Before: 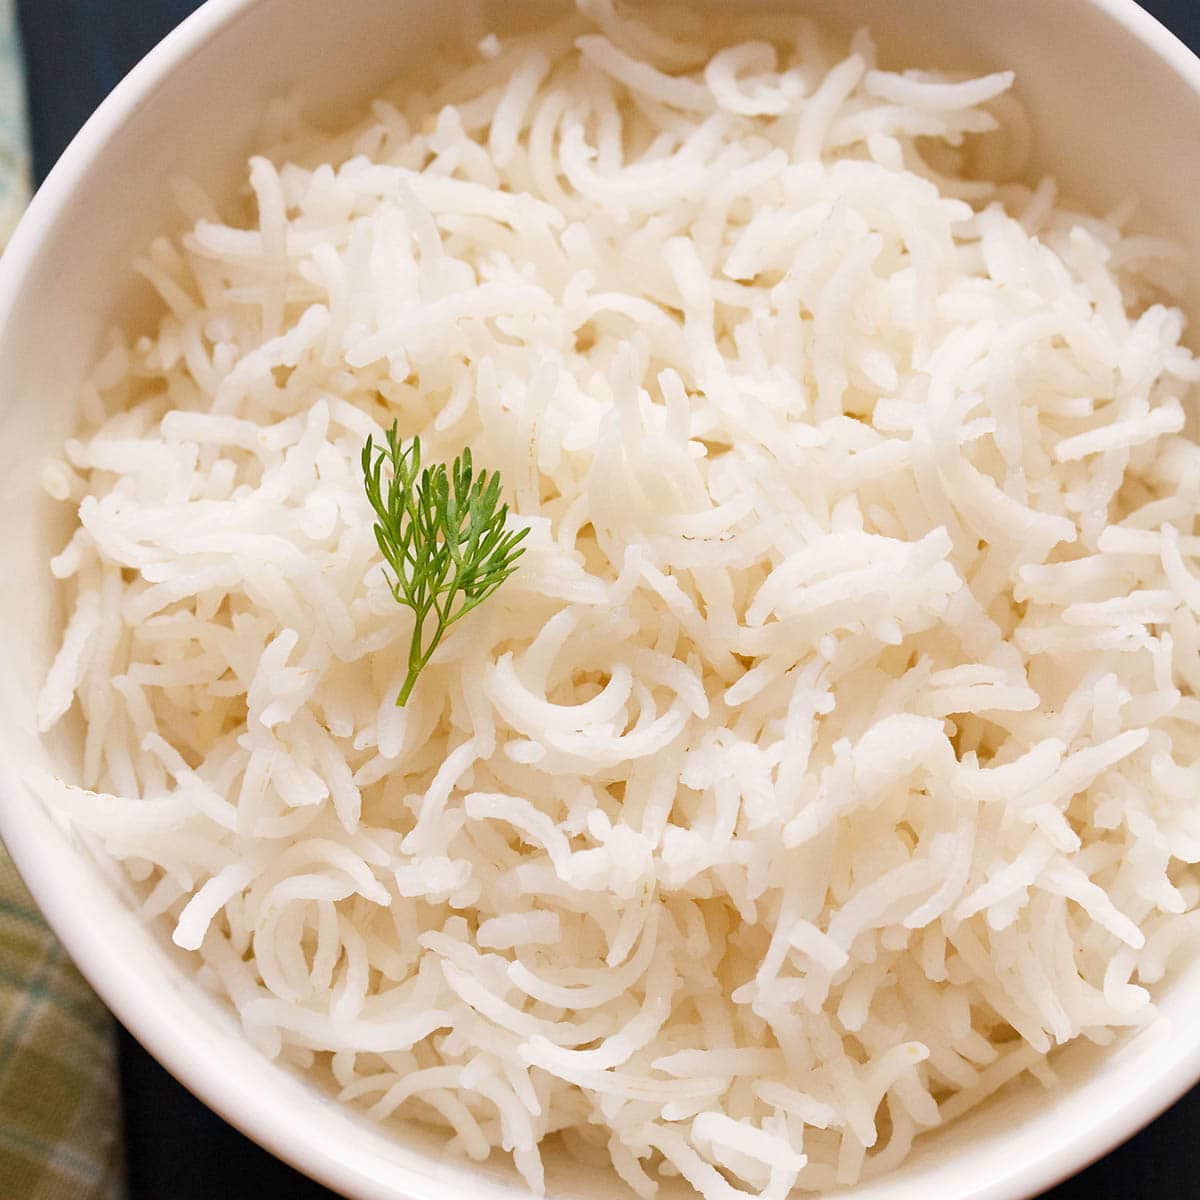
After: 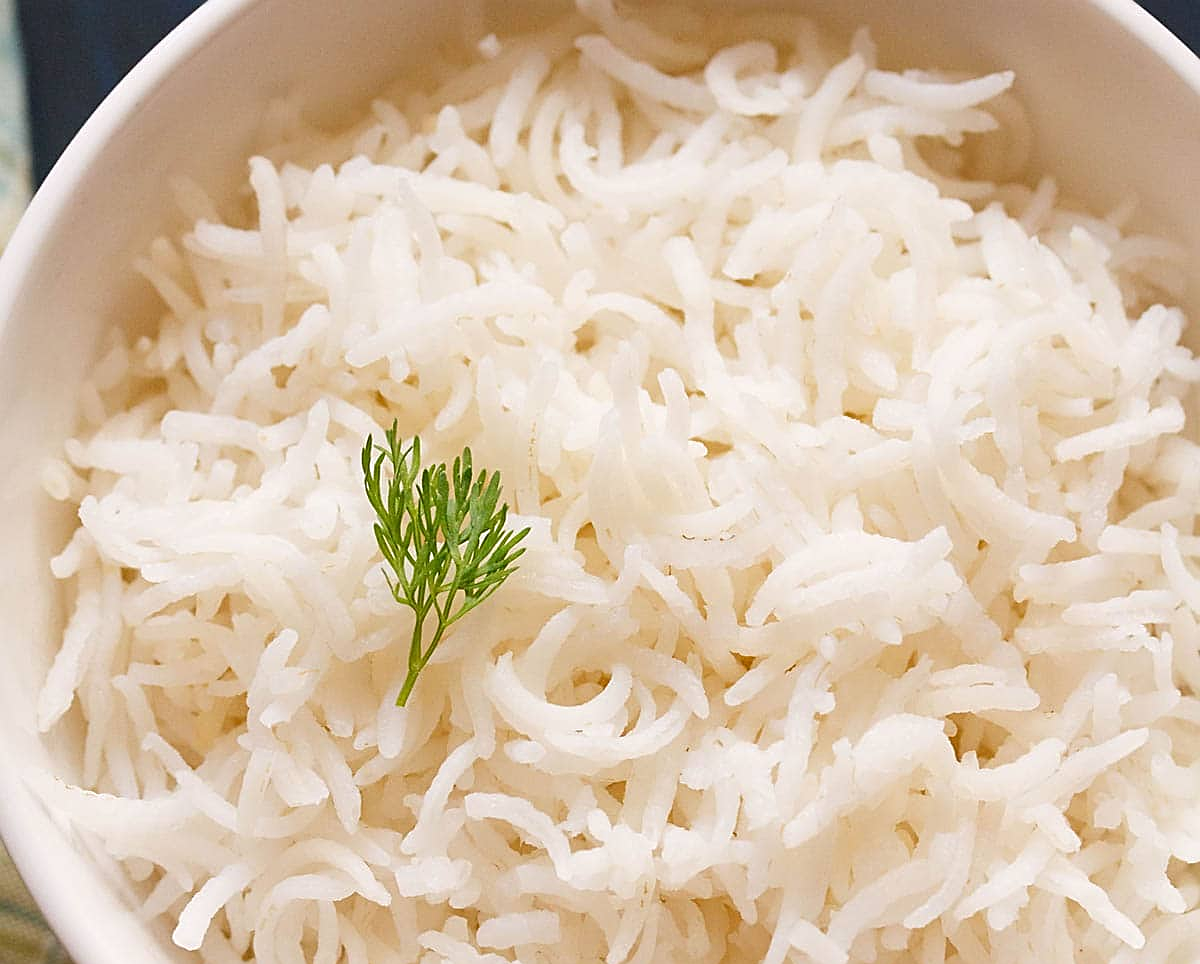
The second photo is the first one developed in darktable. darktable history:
rotate and perspective: automatic cropping original format, crop left 0, crop top 0
crop: bottom 19.644%
sharpen: on, module defaults
